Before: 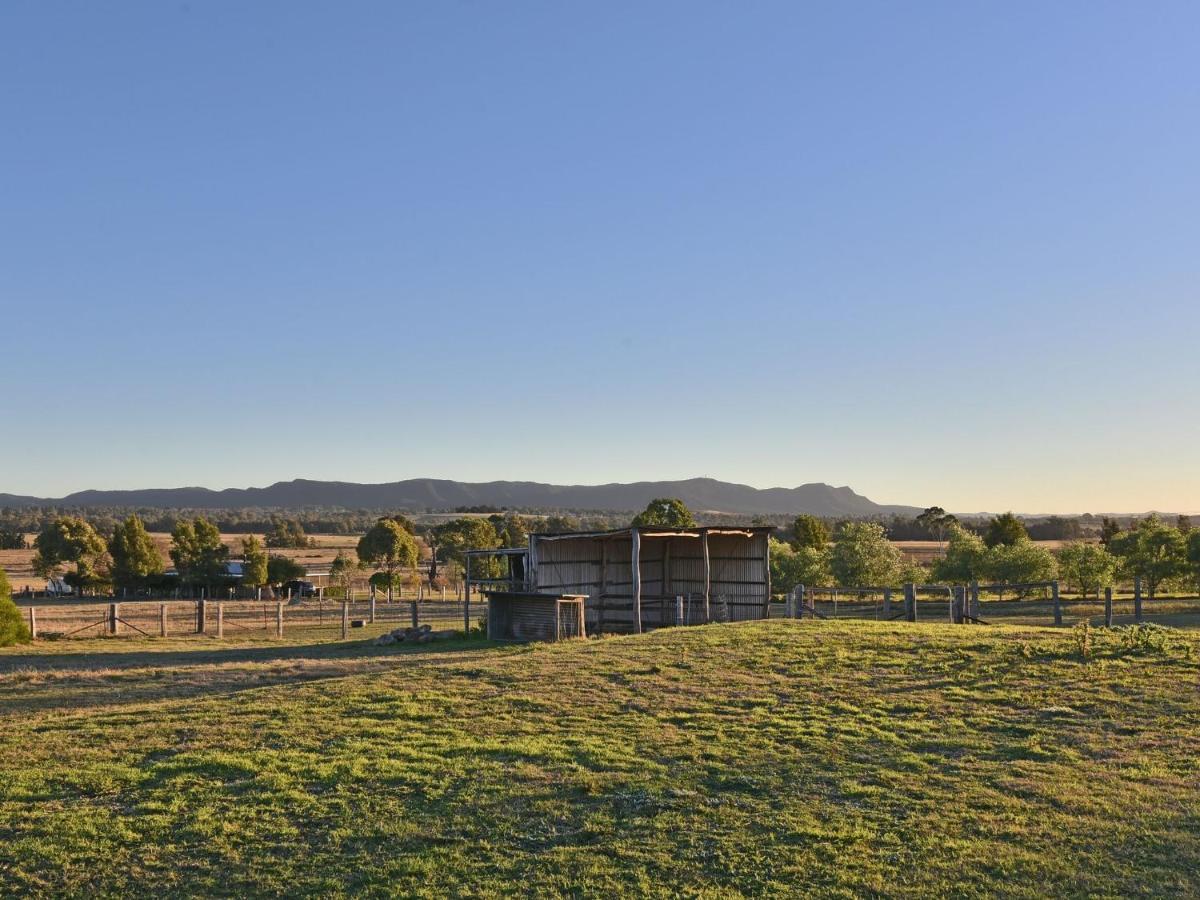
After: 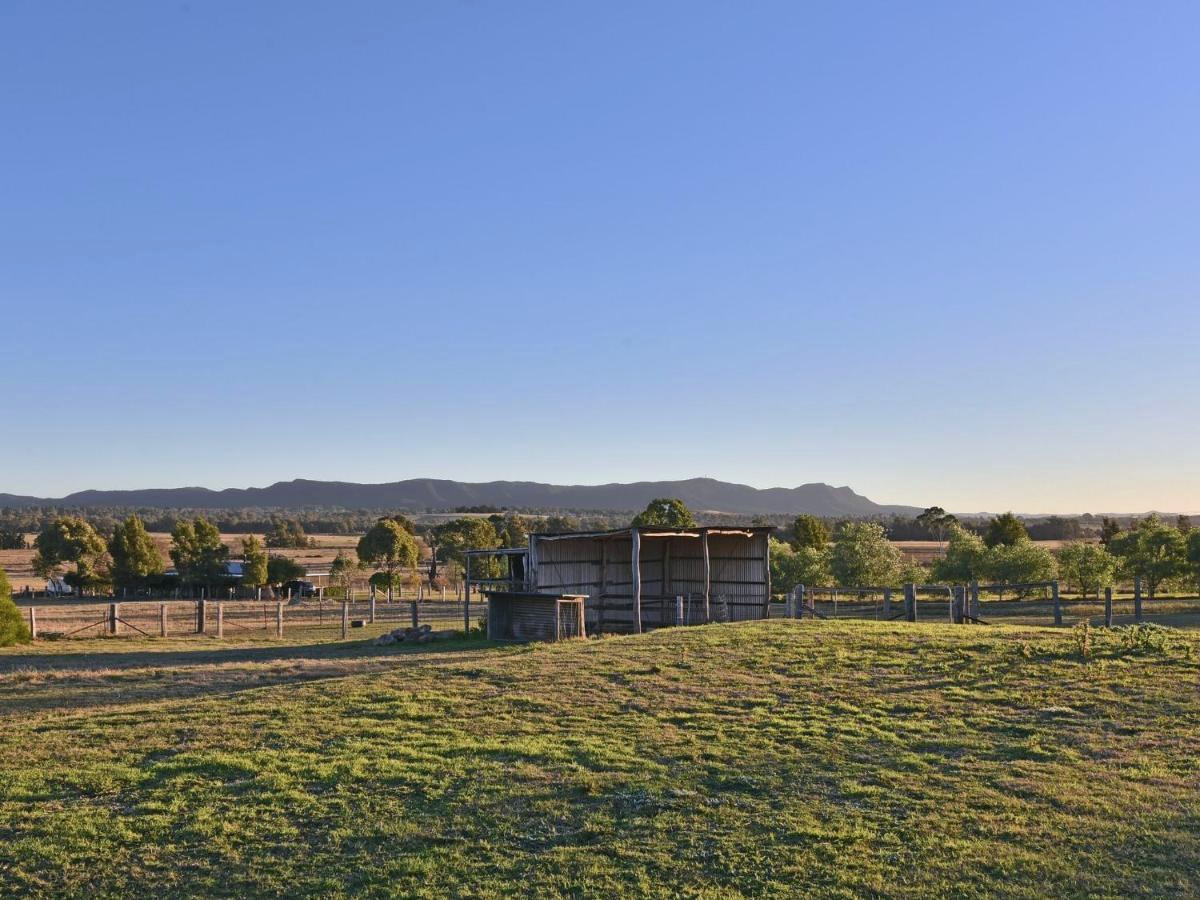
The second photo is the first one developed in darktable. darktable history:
color calibration: illuminant as shot in camera, x 0.358, y 0.373, temperature 4628.91 K
tone equalizer: on, module defaults
